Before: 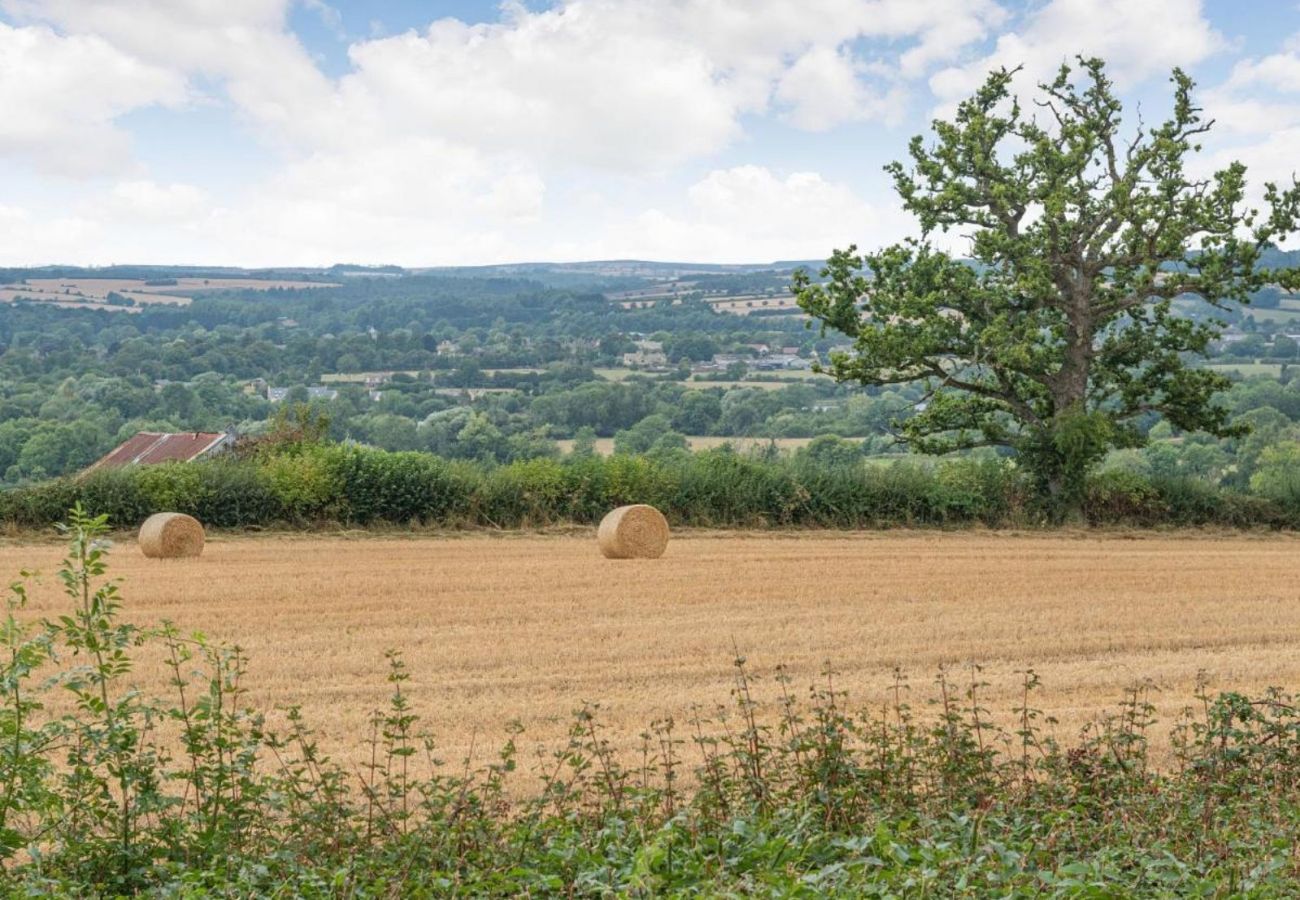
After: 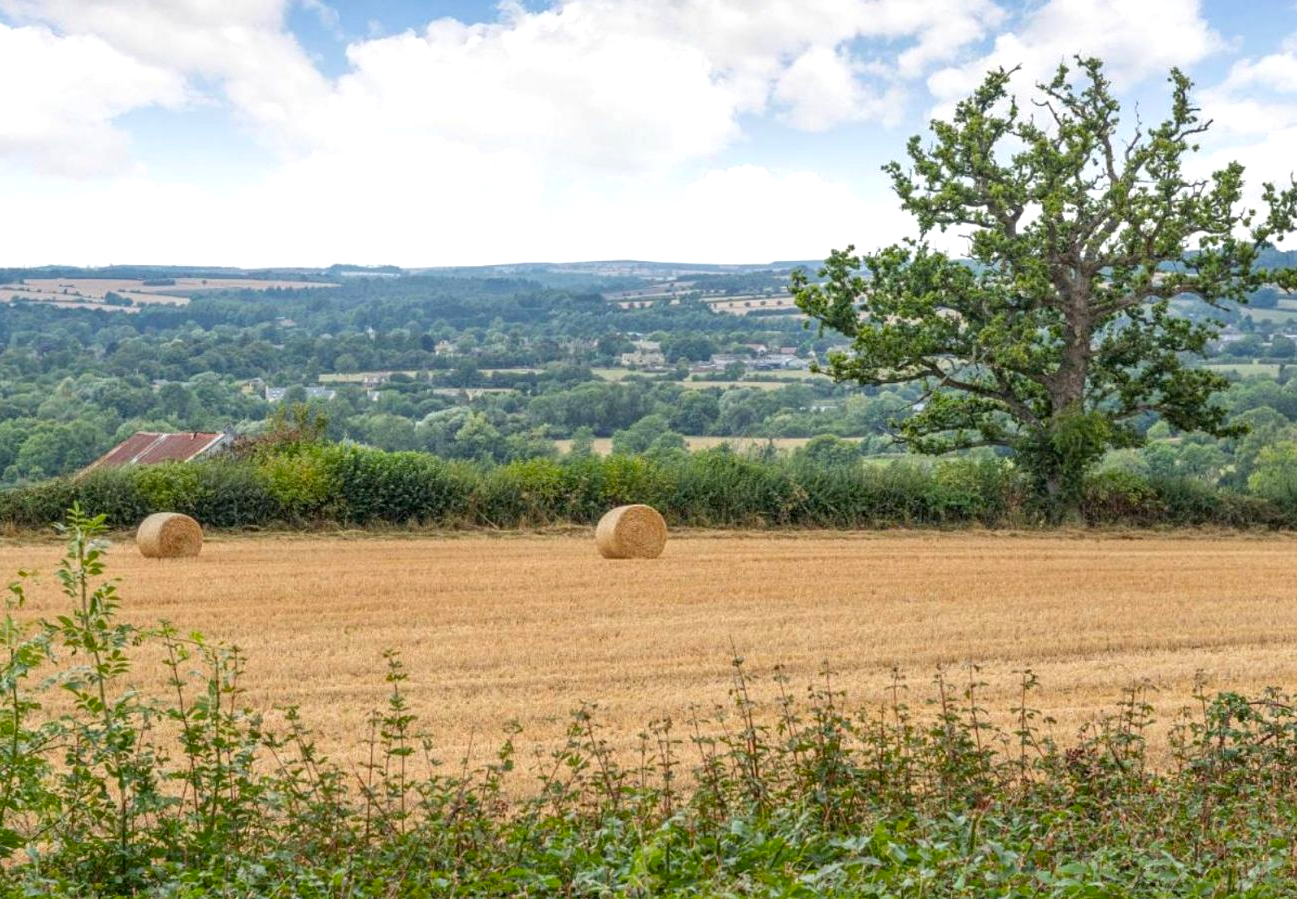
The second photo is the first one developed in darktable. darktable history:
exposure: black level correction 0.001, exposure 0.194 EV, compensate highlight preservation false
local contrast: highlights 105%, shadows 100%, detail 120%, midtone range 0.2
crop and rotate: left 0.183%, bottom 0.003%
color balance rgb: shadows lift › chroma 3.136%, shadows lift › hue 281.59°, perceptual saturation grading › global saturation 12.005%, saturation formula JzAzBz (2021)
